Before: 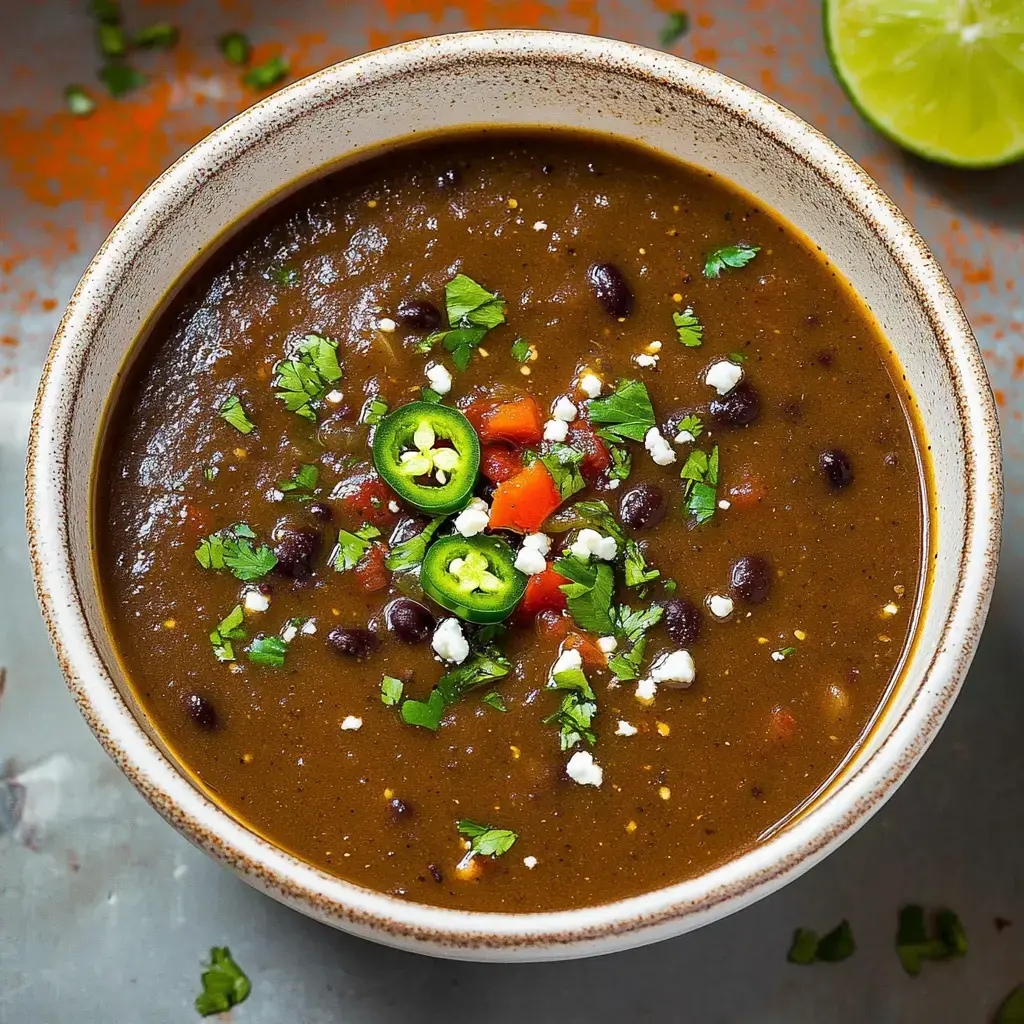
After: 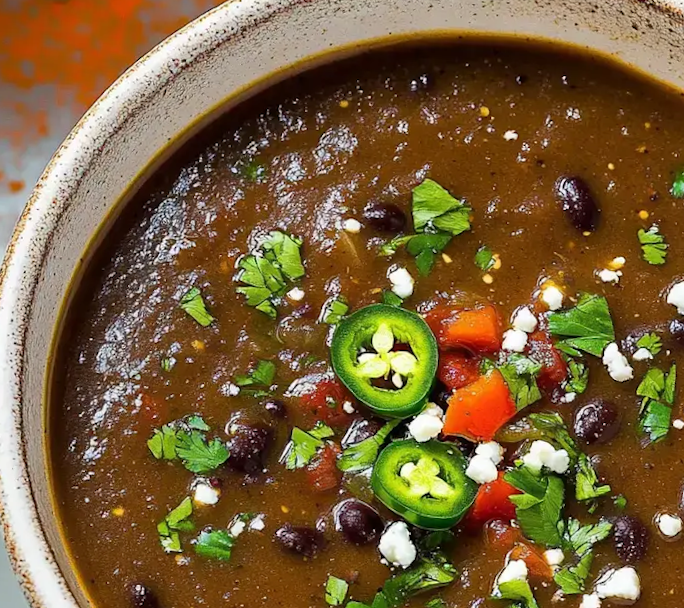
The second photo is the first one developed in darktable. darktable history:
rotate and perspective: rotation -1.75°, automatic cropping off
crop and rotate: angle -4.99°, left 2.122%, top 6.945%, right 27.566%, bottom 30.519%
